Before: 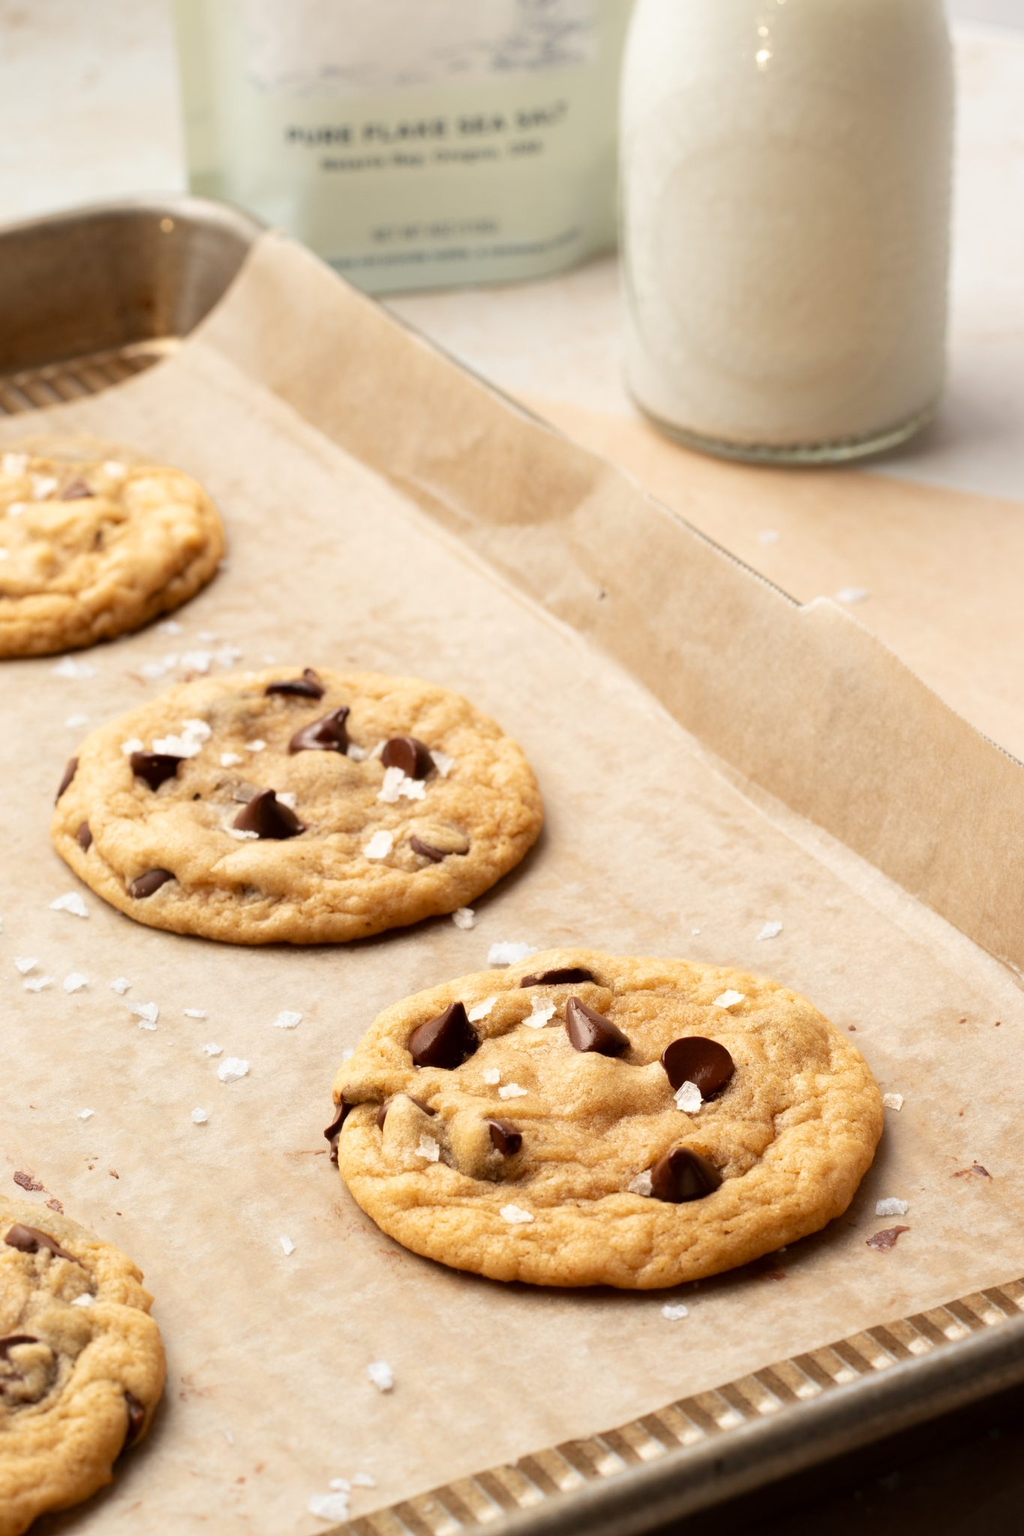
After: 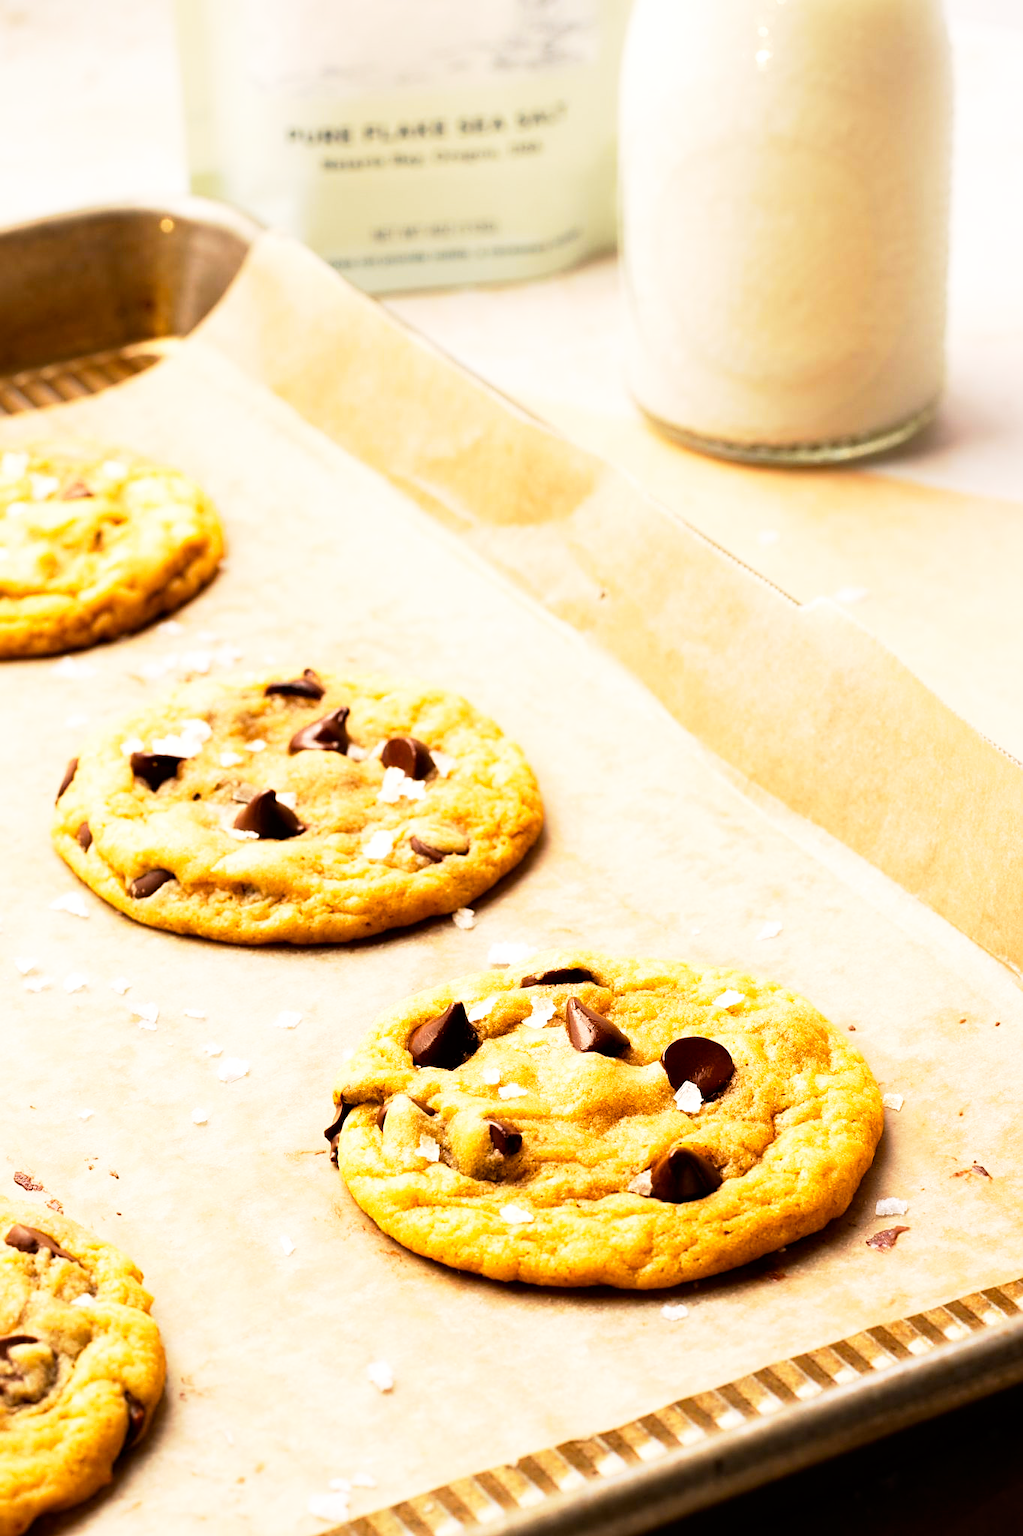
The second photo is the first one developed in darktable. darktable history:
sharpen: on, module defaults
base curve: curves: ch0 [(0, 0) (0.005, 0.002) (0.193, 0.295) (0.399, 0.664) (0.75, 0.928) (1, 1)], preserve colors none
color balance rgb: highlights gain › chroma 0.948%, highlights gain › hue 25.96°, linear chroma grading › global chroma 0.996%, perceptual saturation grading › global saturation 16.731%, global vibrance 25.04%, contrast 9.977%
